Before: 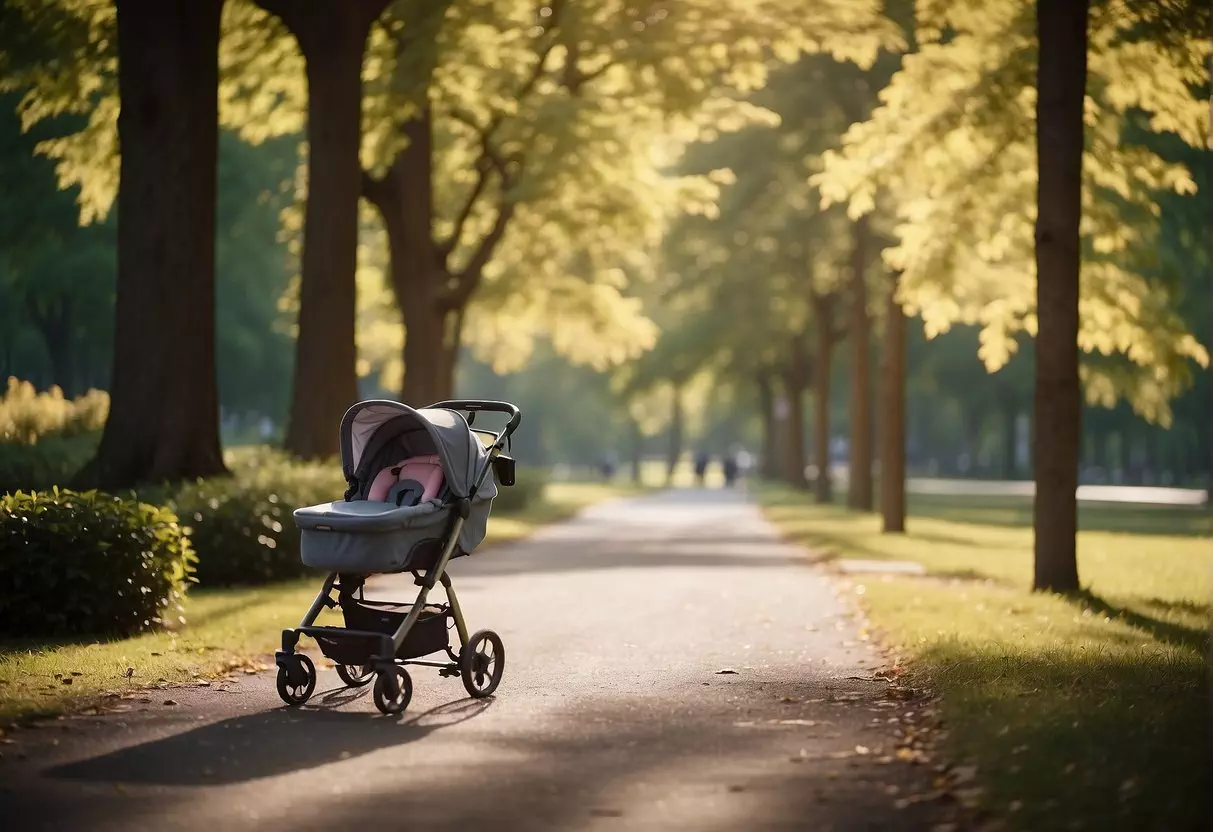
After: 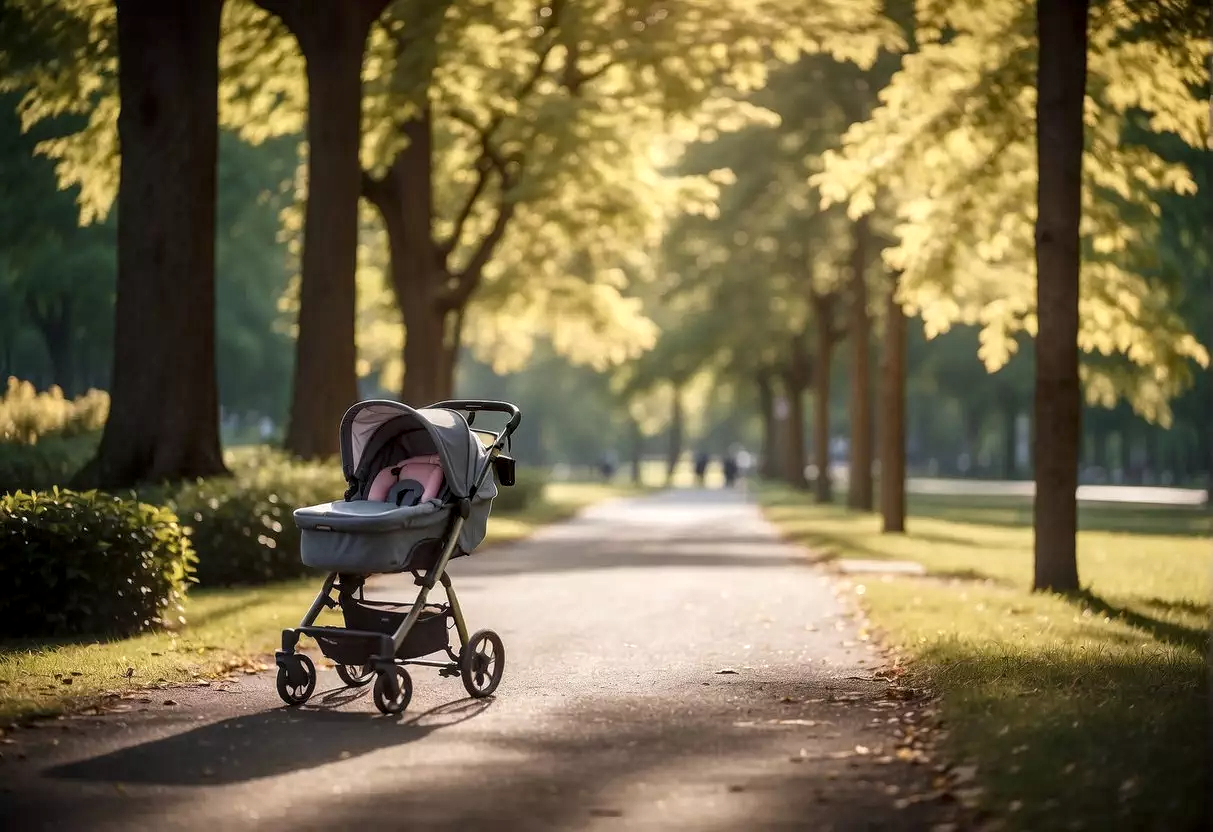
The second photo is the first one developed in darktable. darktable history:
local contrast: highlights 63%, detail 143%, midtone range 0.422
